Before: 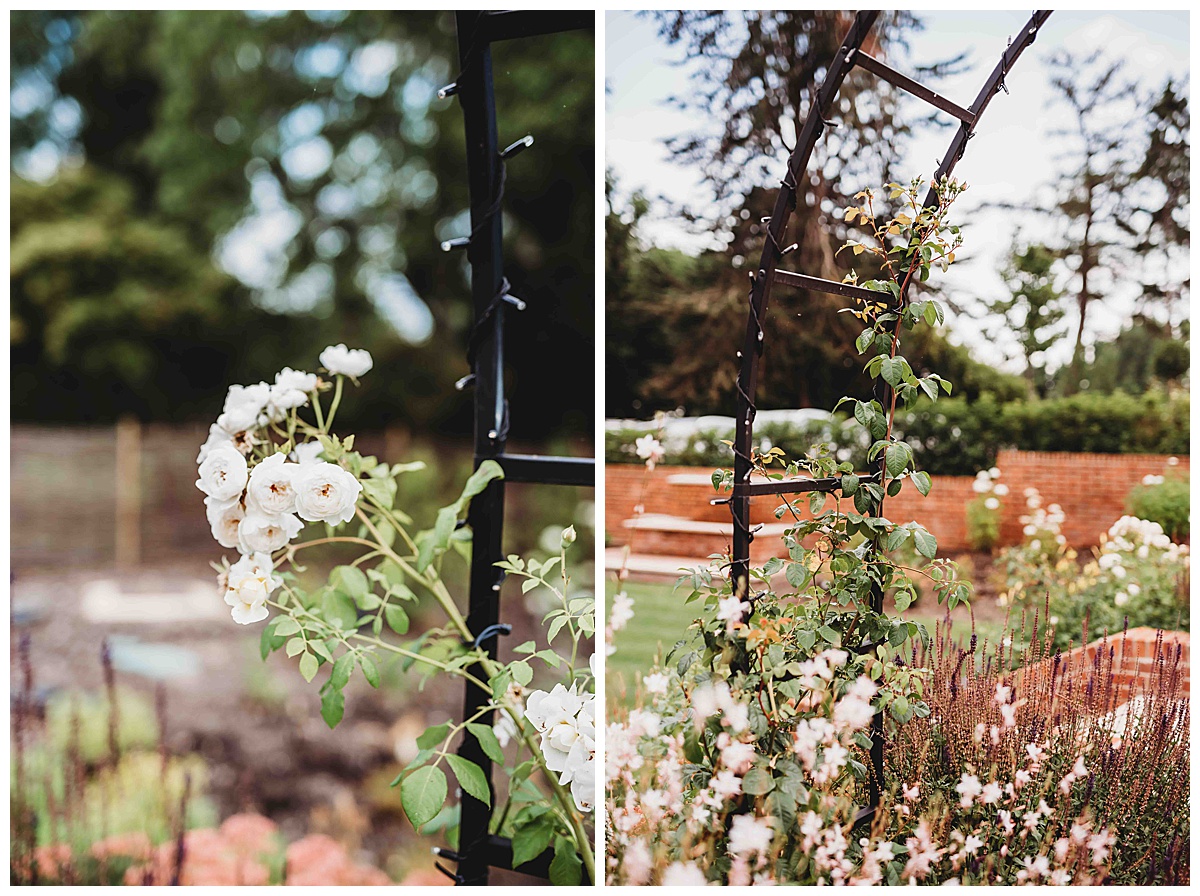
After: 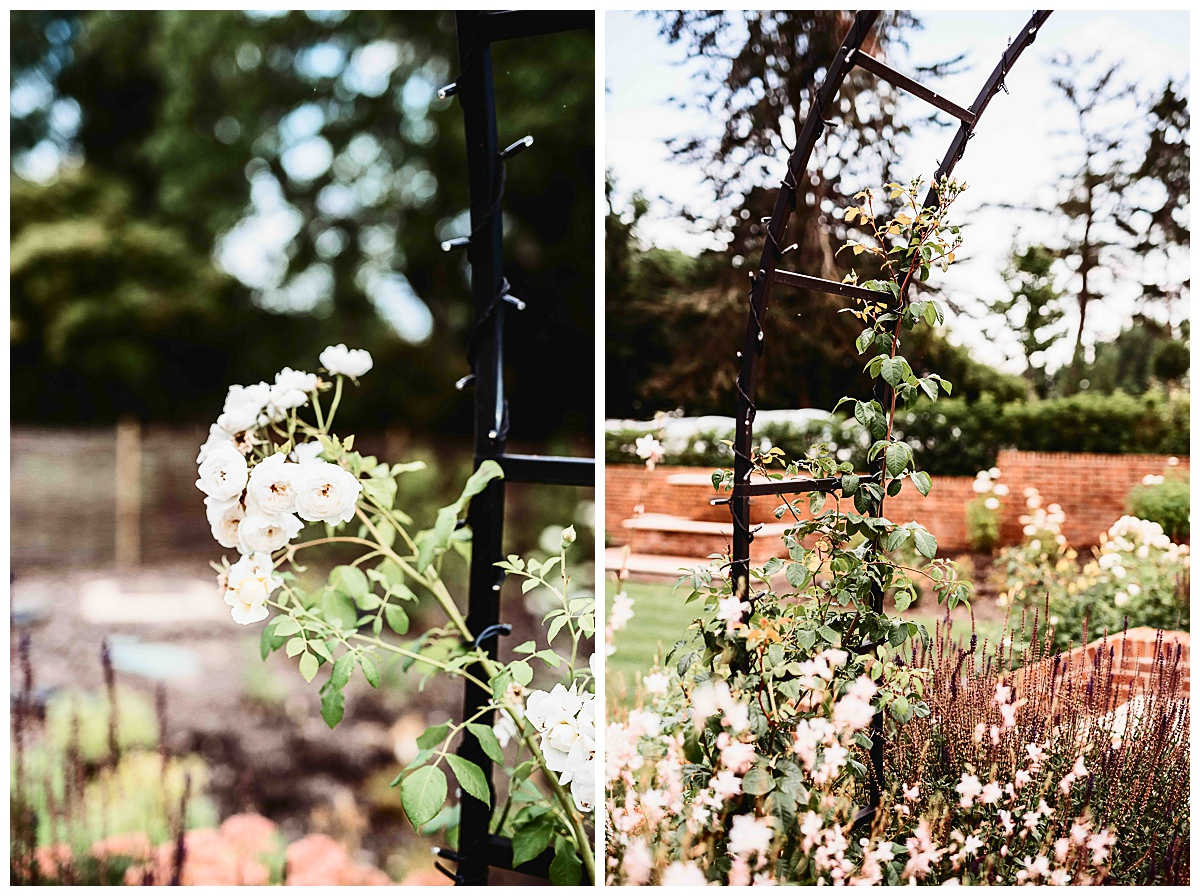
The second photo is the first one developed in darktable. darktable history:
contrast brightness saturation: contrast 0.291
